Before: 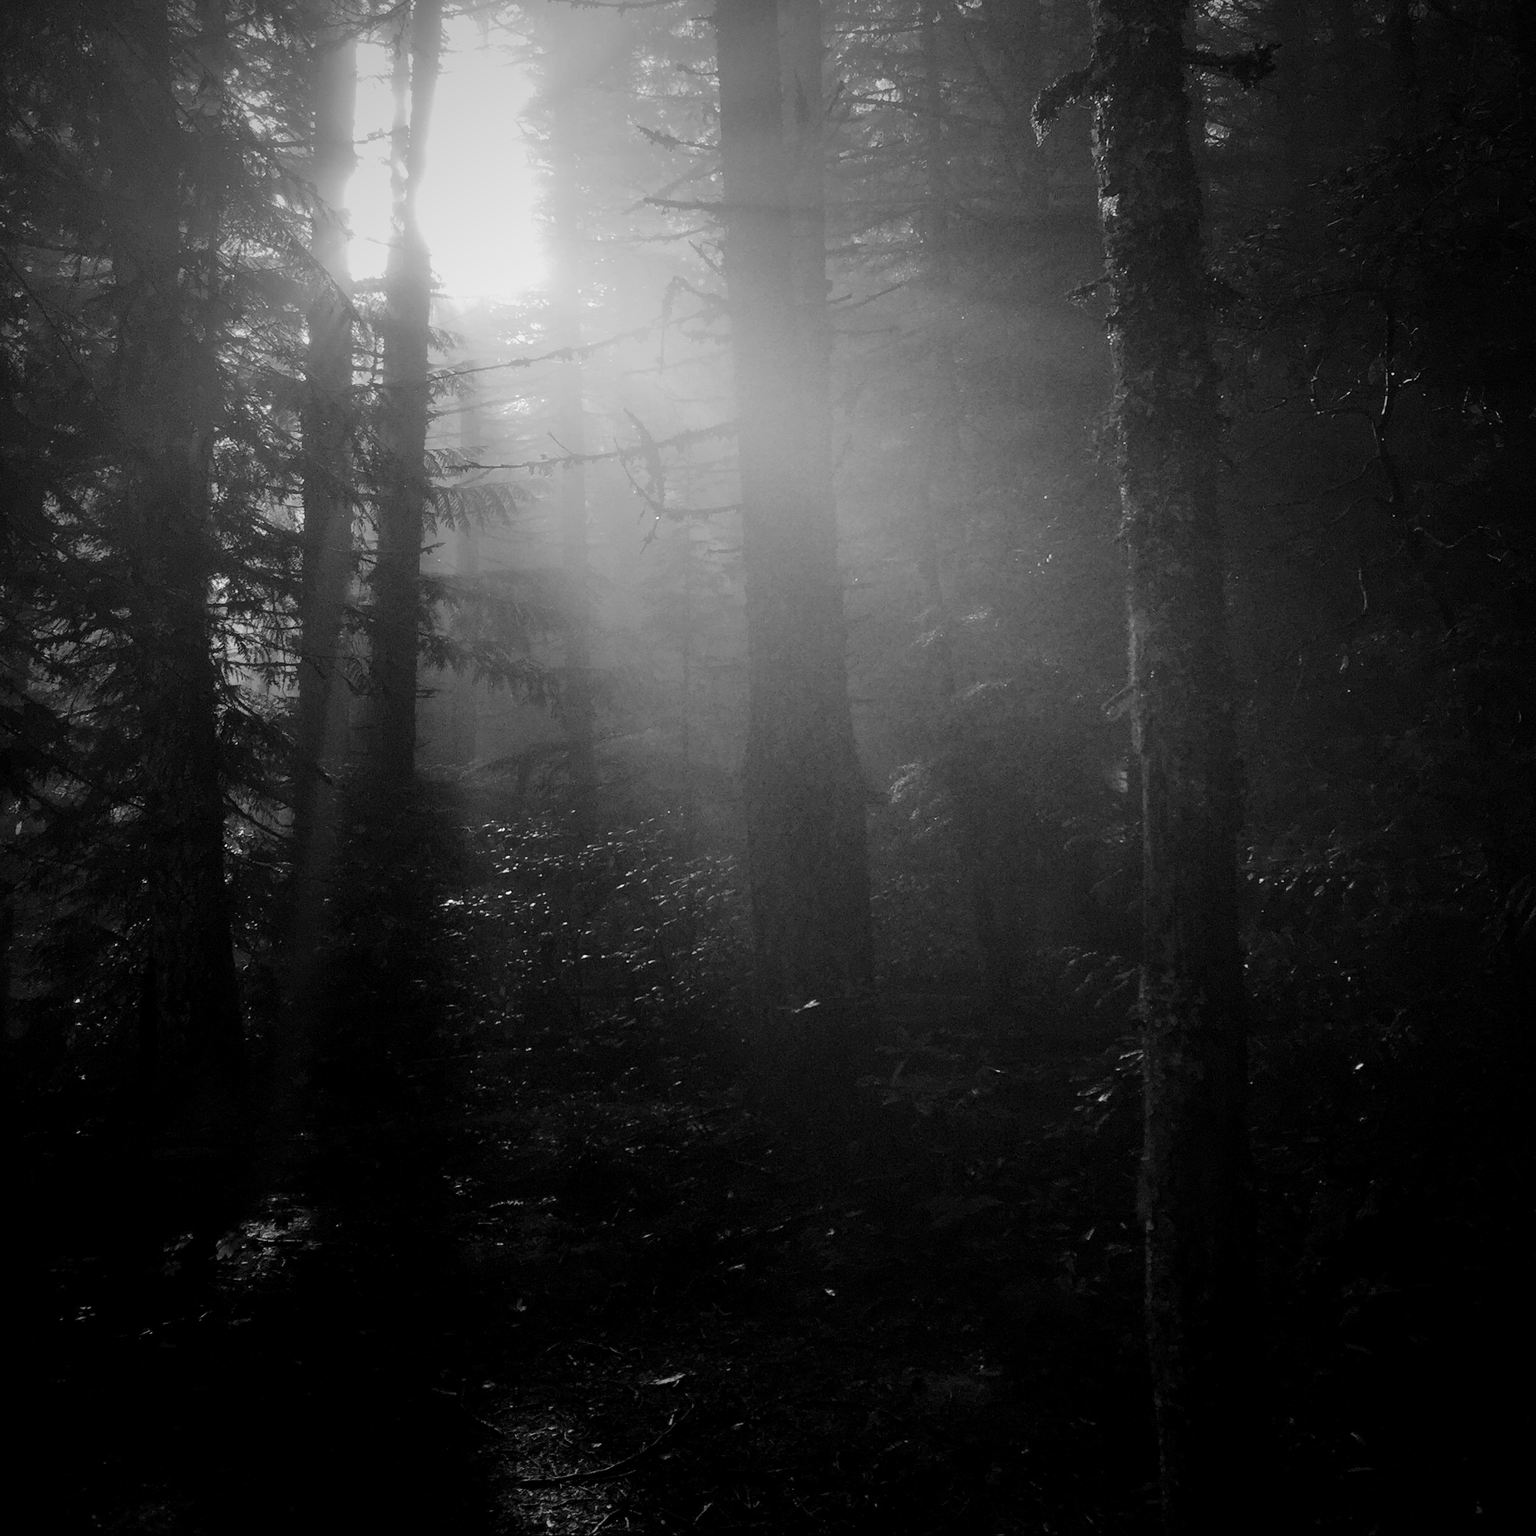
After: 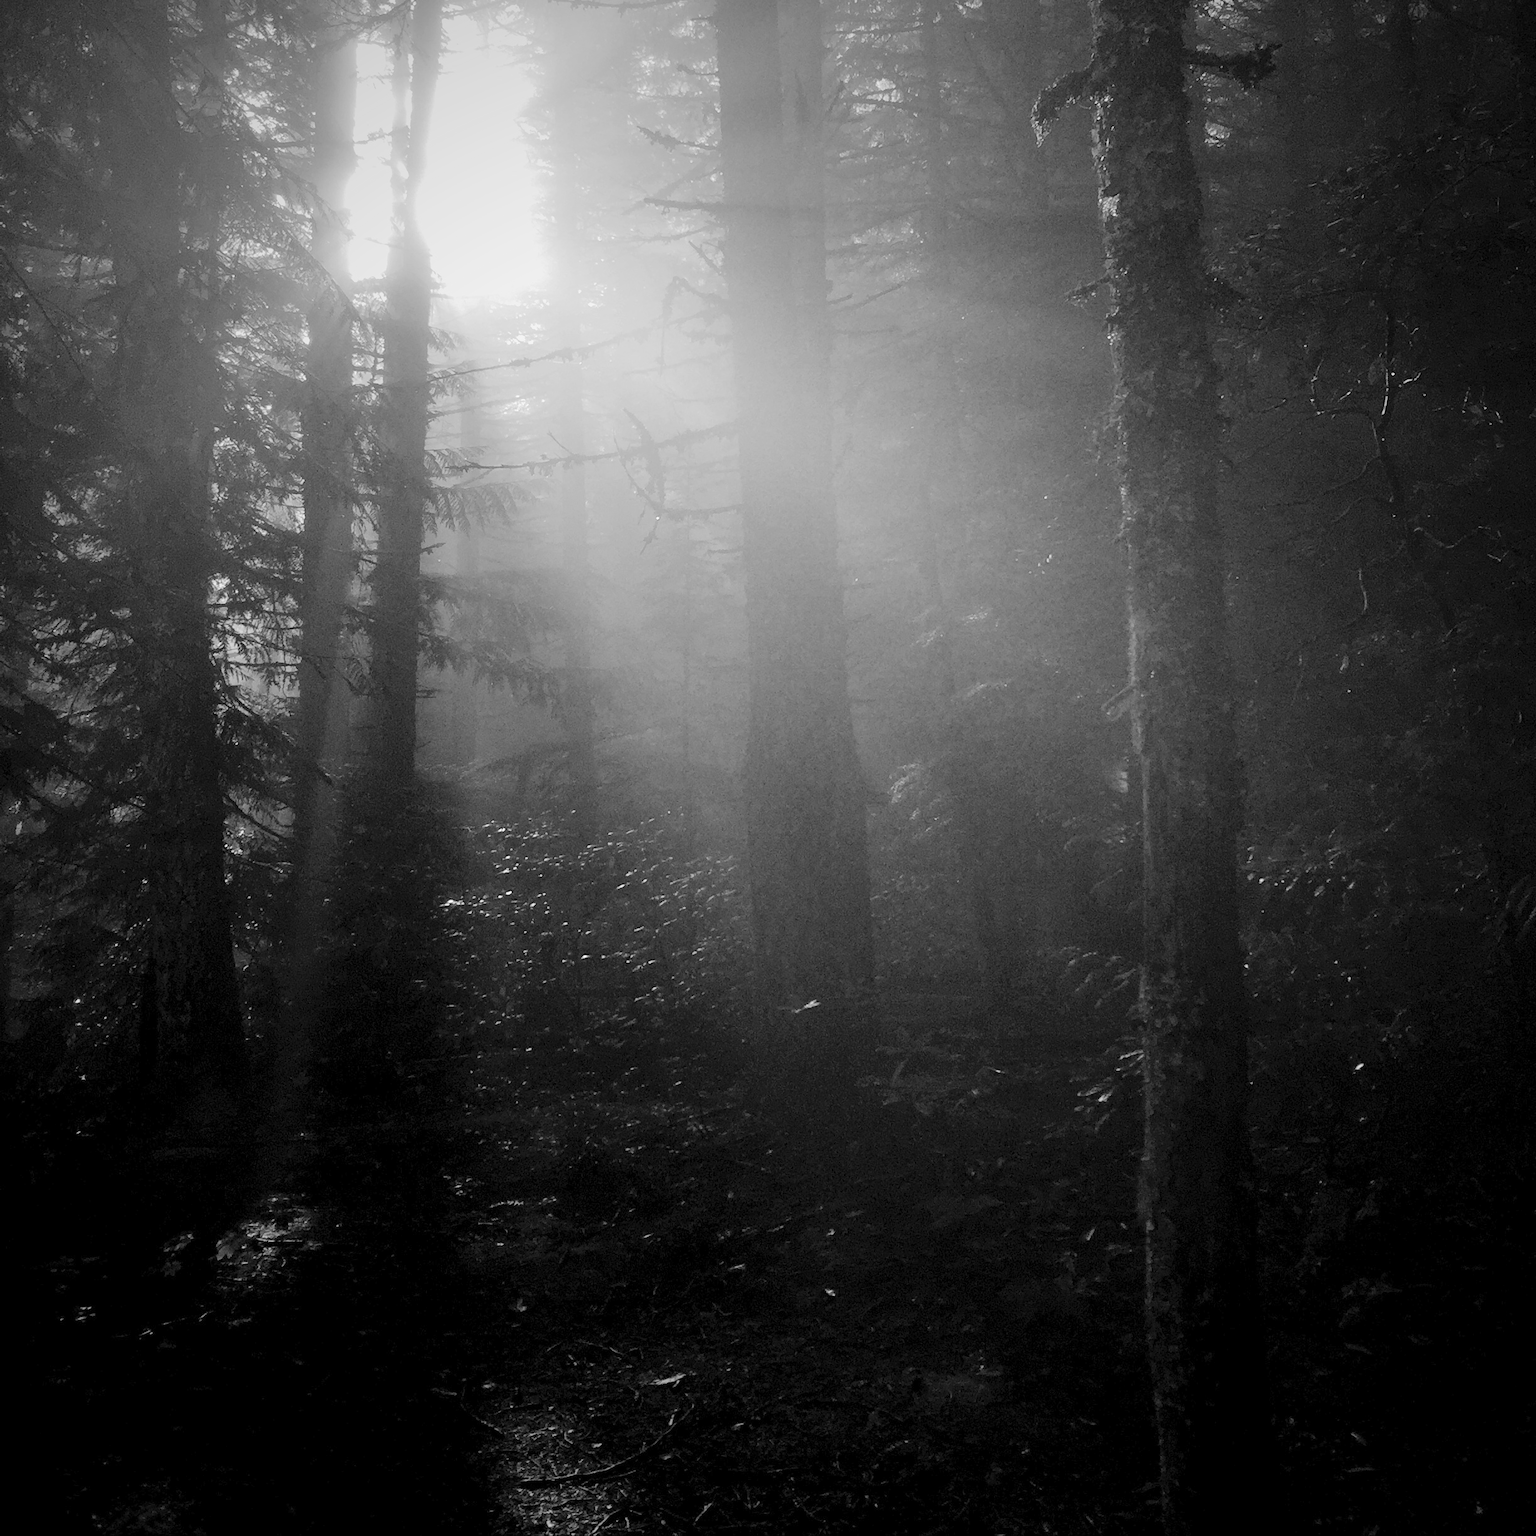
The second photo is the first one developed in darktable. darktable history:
contrast brightness saturation: brightness 0.184, saturation -0.506
